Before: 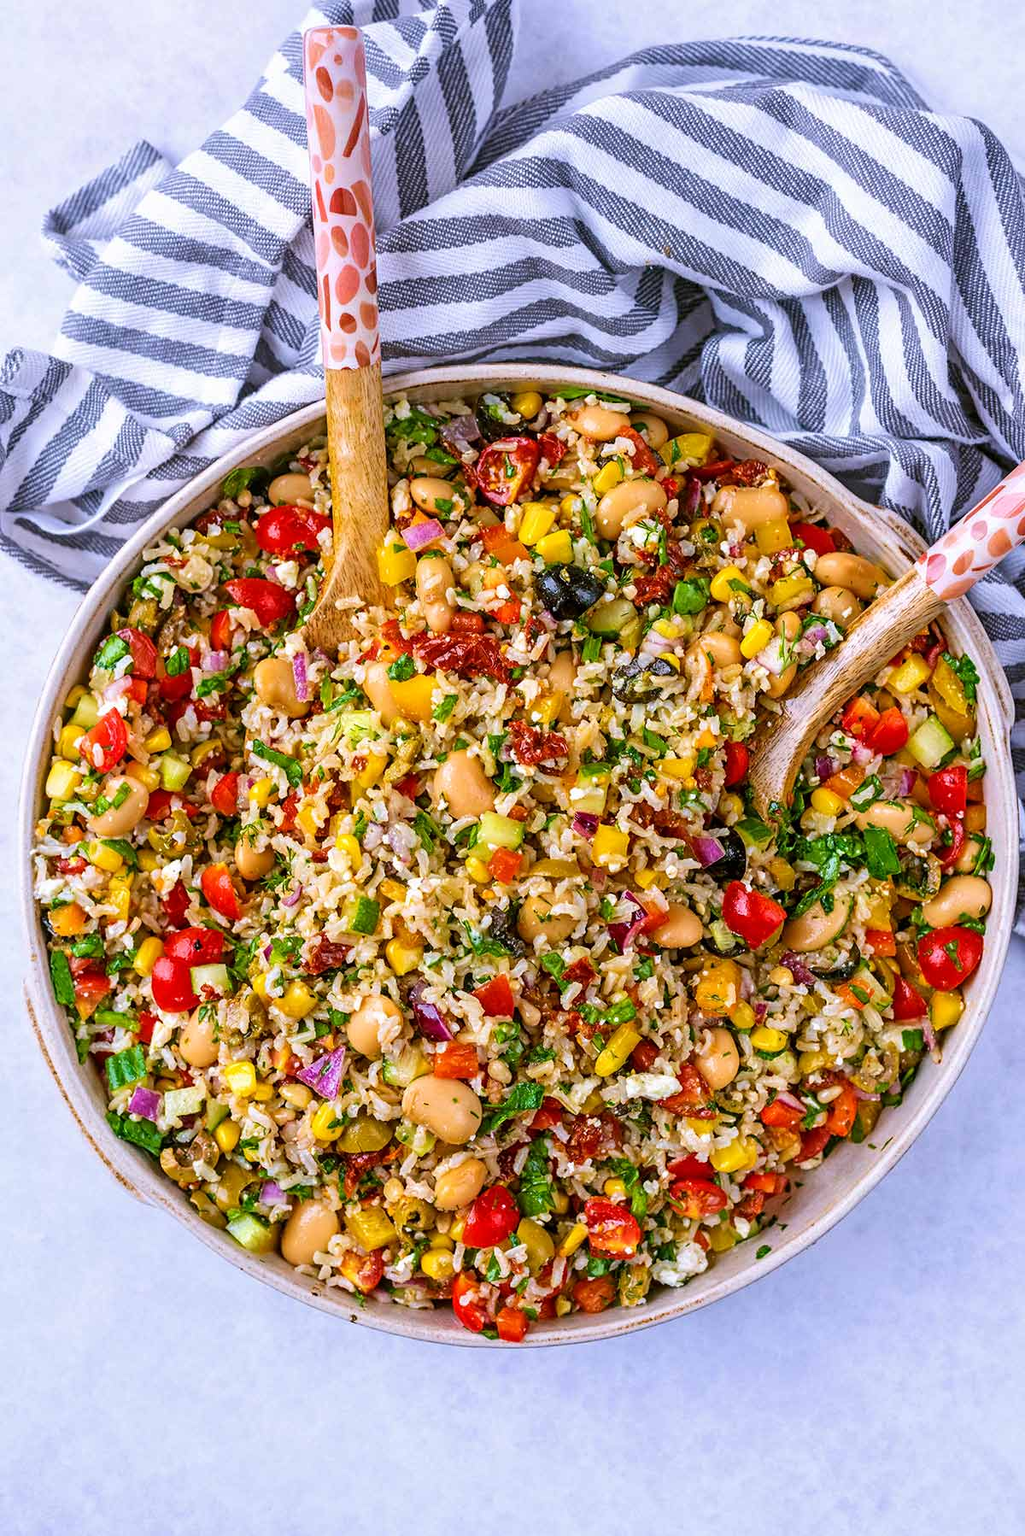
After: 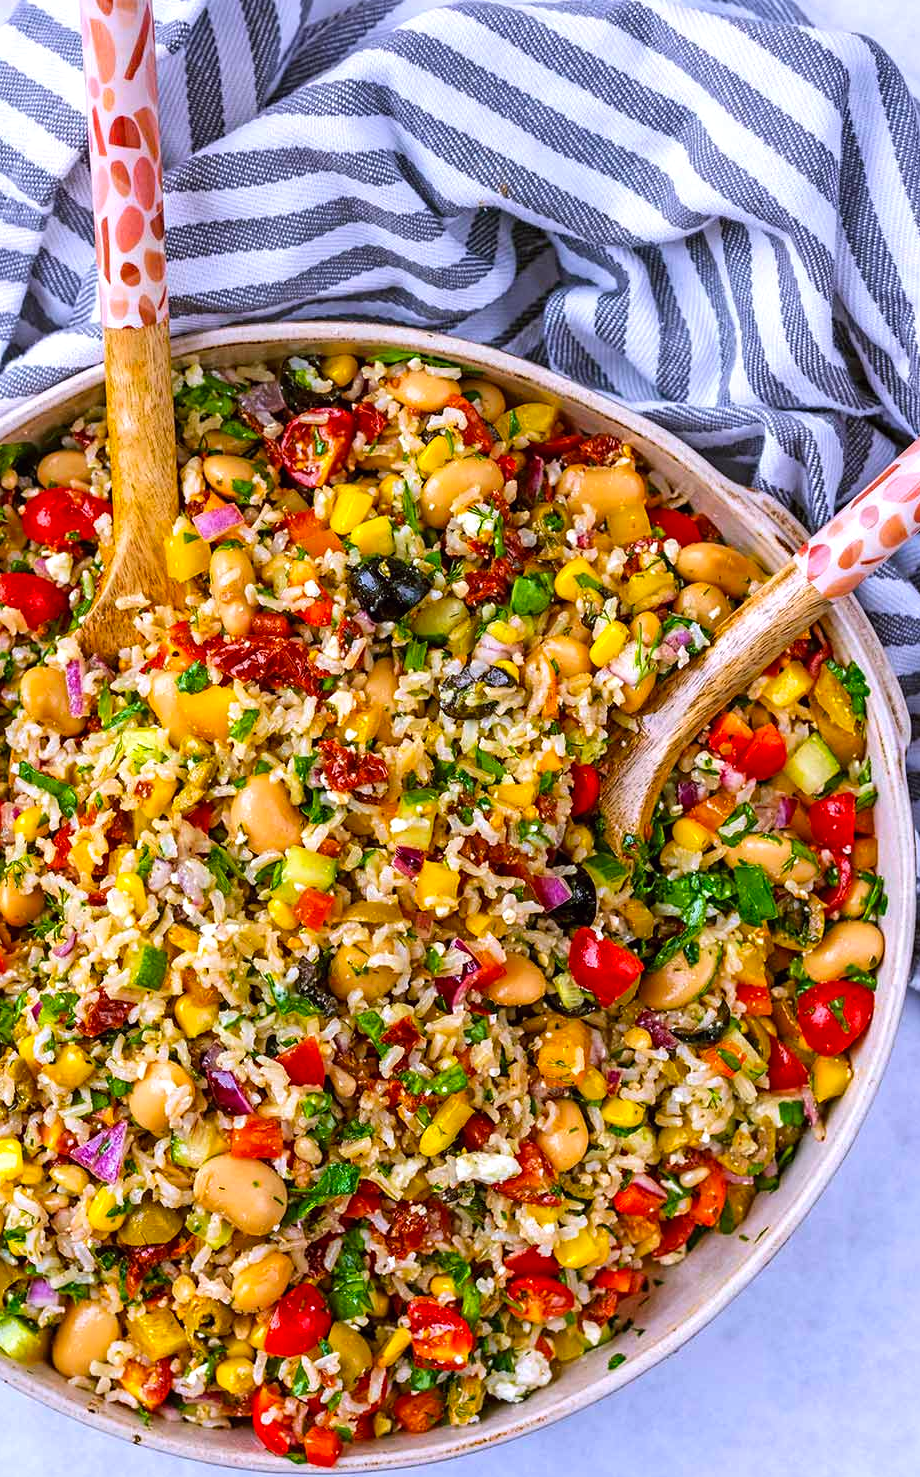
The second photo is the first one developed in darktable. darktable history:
crop: left 23.095%, top 5.827%, bottom 11.854%
color balance: lift [1, 1, 0.999, 1.001], gamma [1, 1.003, 1.005, 0.995], gain [1, 0.992, 0.988, 1.012], contrast 5%, output saturation 110%
